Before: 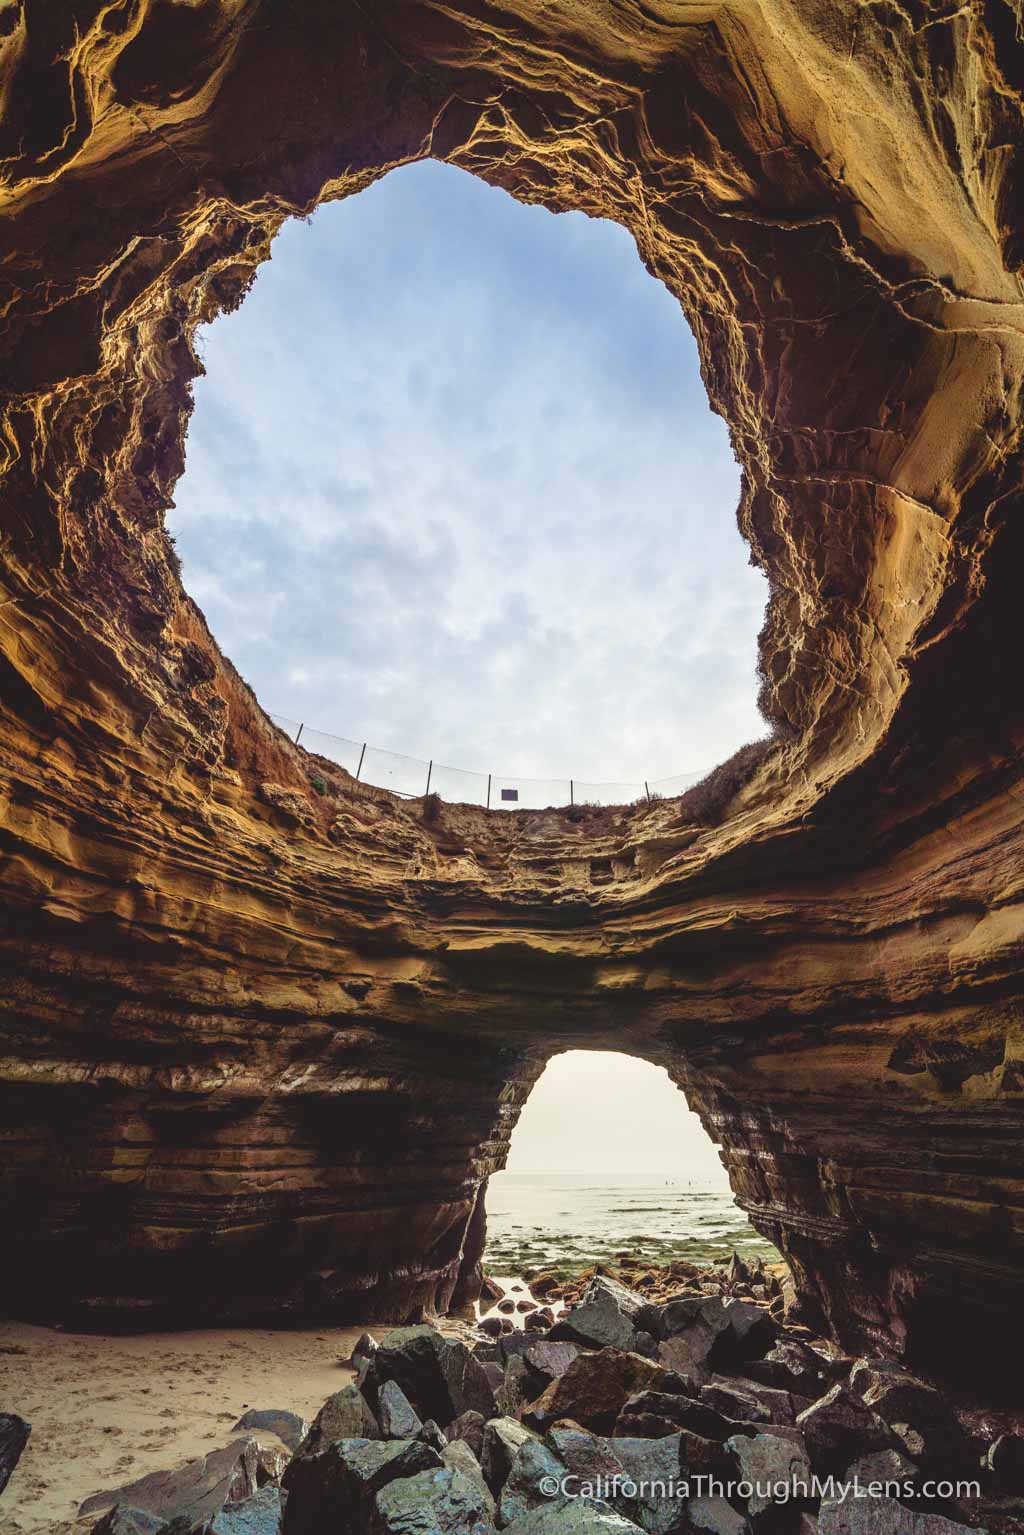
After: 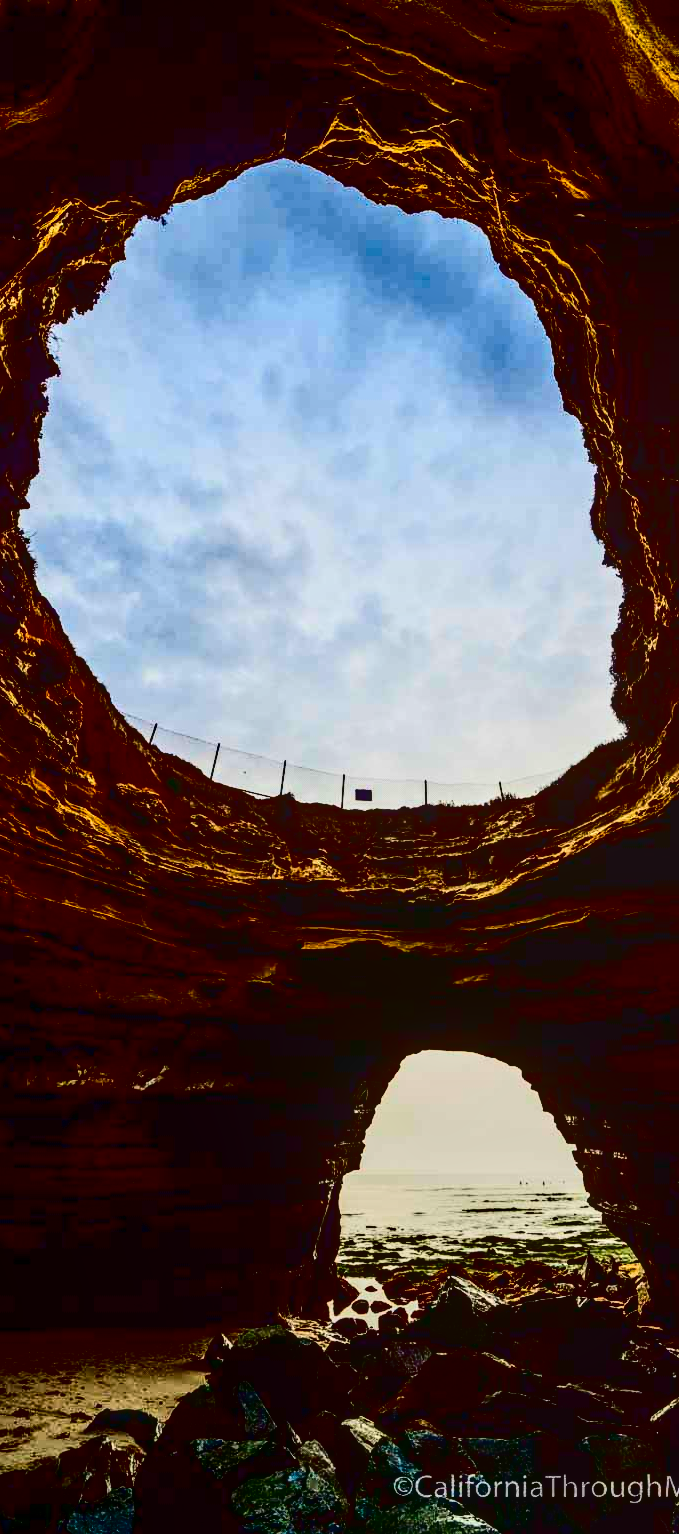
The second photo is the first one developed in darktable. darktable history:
local contrast: highlights 62%, detail 143%, midtone range 0.424
exposure: exposure -0.486 EV, compensate highlight preservation false
contrast brightness saturation: contrast 0.772, brightness -0.999, saturation 0.996
crop and rotate: left 14.321%, right 19.308%
